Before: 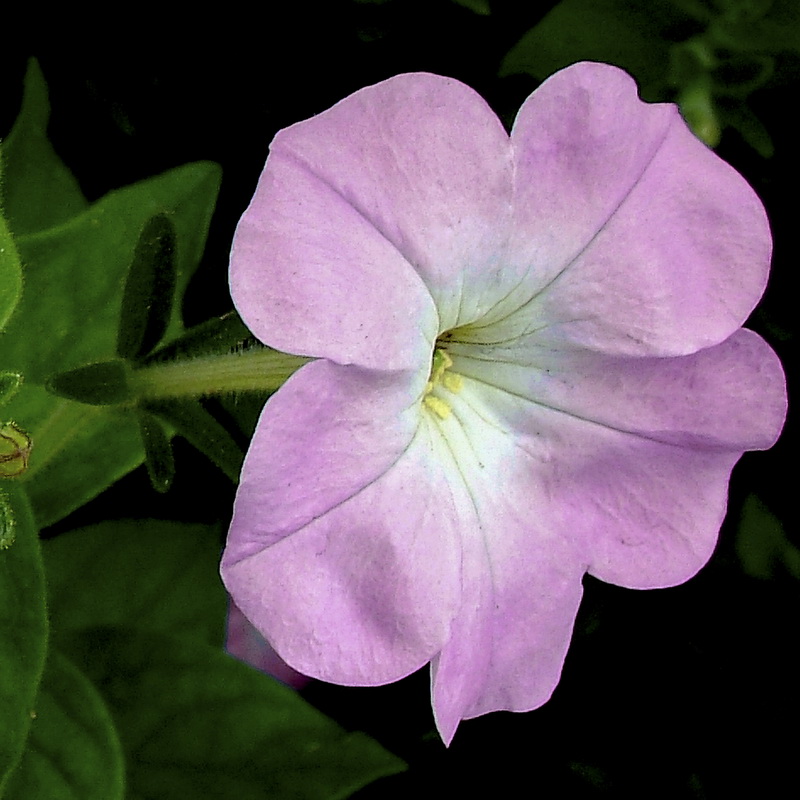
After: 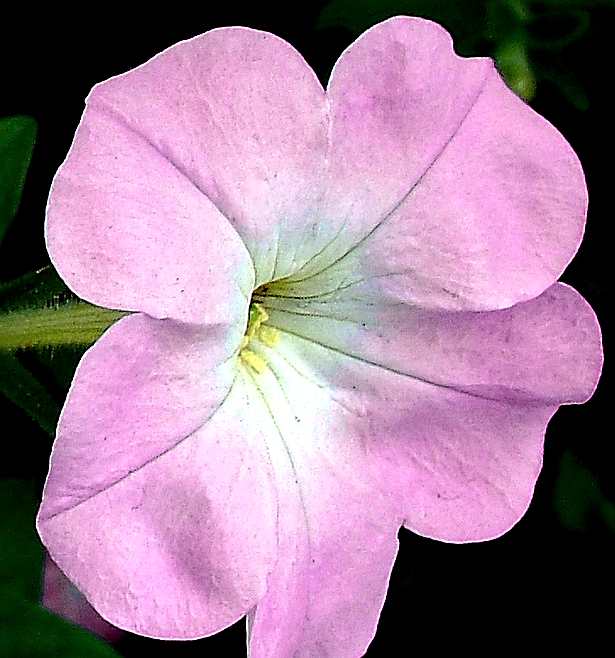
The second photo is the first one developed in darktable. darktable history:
crop: left 23.095%, top 5.827%, bottom 11.854%
grain: on, module defaults
tone equalizer: -8 EV -0.417 EV, -7 EV -0.389 EV, -6 EV -0.333 EV, -5 EV -0.222 EV, -3 EV 0.222 EV, -2 EV 0.333 EV, -1 EV 0.389 EV, +0 EV 0.417 EV, edges refinement/feathering 500, mask exposure compensation -1.57 EV, preserve details no
sharpen: radius 1.4, amount 1.25, threshold 0.7
